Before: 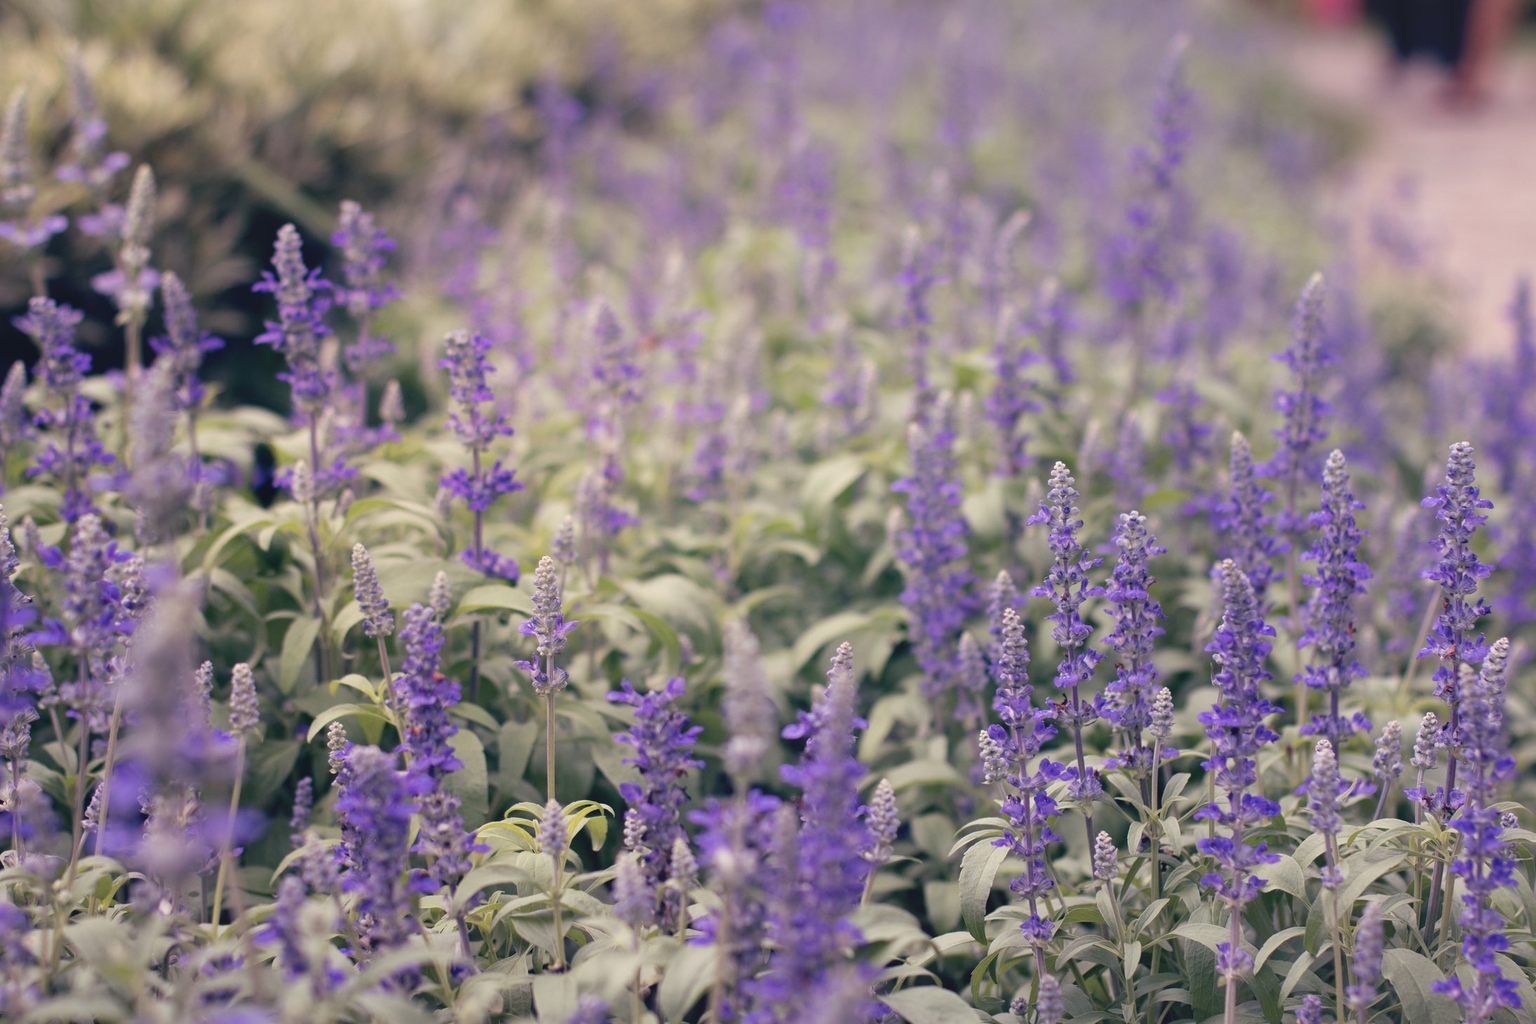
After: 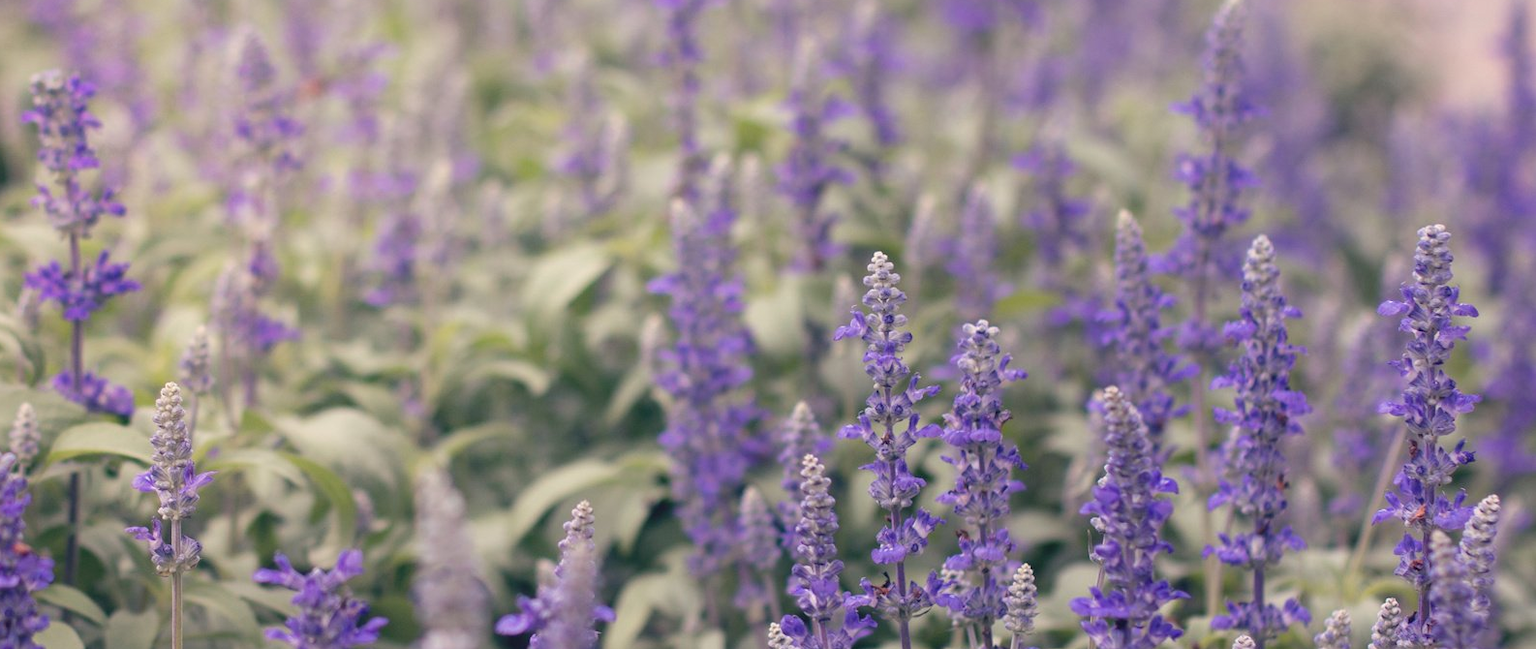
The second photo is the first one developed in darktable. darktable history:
crop and rotate: left 27.509%, top 27.314%, bottom 26.711%
tone equalizer: on, module defaults
